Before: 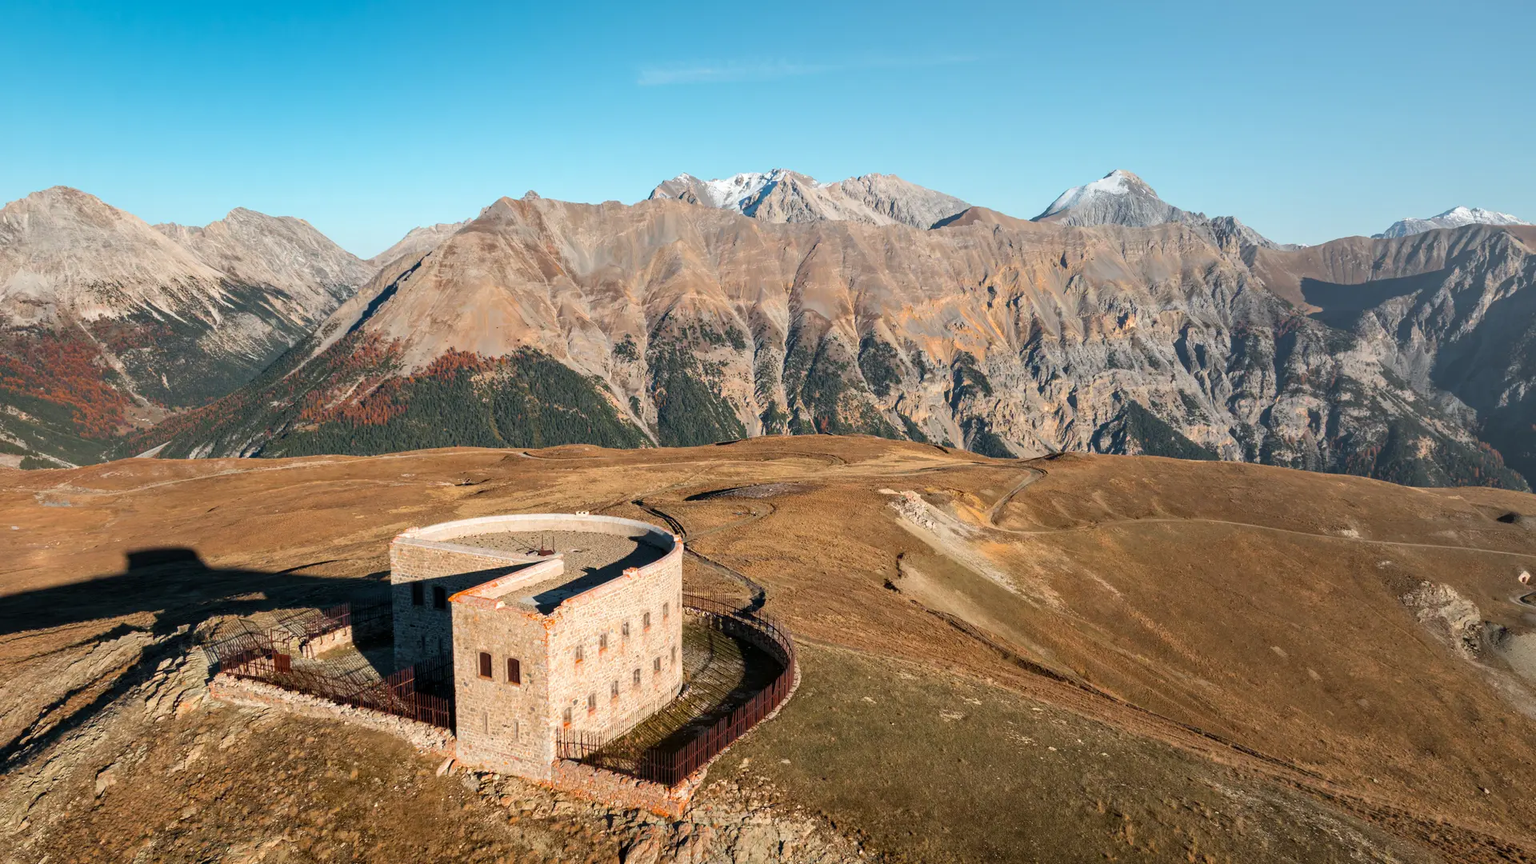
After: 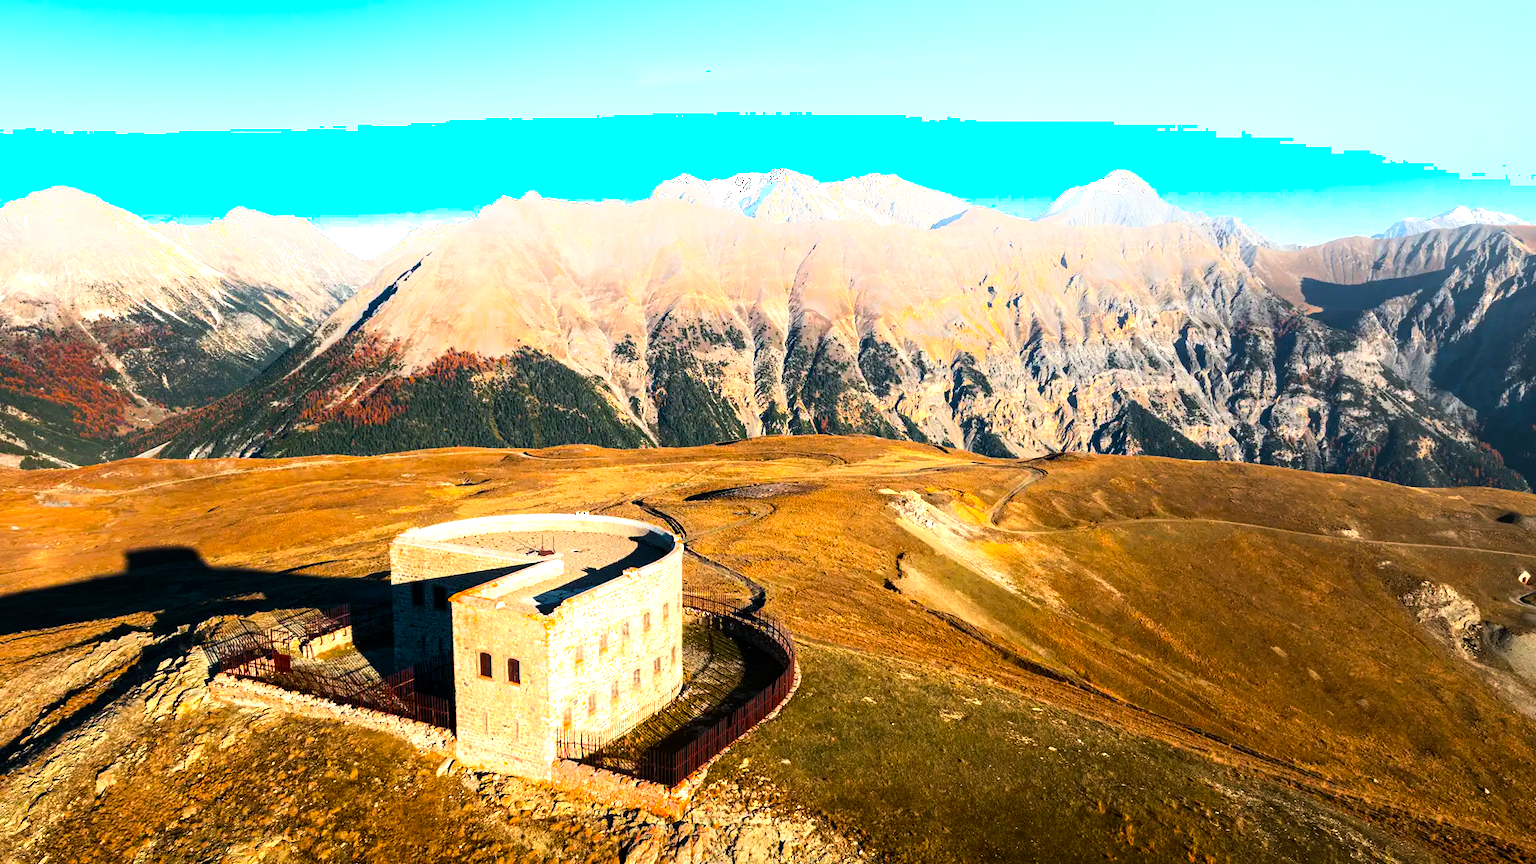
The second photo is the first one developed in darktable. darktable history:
shadows and highlights: shadows -53.47, highlights 85.01, soften with gaussian
color balance rgb: shadows lift › chroma 2.05%, shadows lift › hue 247.96°, perceptual saturation grading › global saturation 25.406%
contrast brightness saturation: brightness -0.016, saturation 0.361
tone equalizer: -8 EV -1.11 EV, -7 EV -0.988 EV, -6 EV -0.904 EV, -5 EV -0.563 EV, -3 EV 0.606 EV, -2 EV 0.859 EV, -1 EV 0.998 EV, +0 EV 1.08 EV, edges refinement/feathering 500, mask exposure compensation -1.57 EV, preserve details no
